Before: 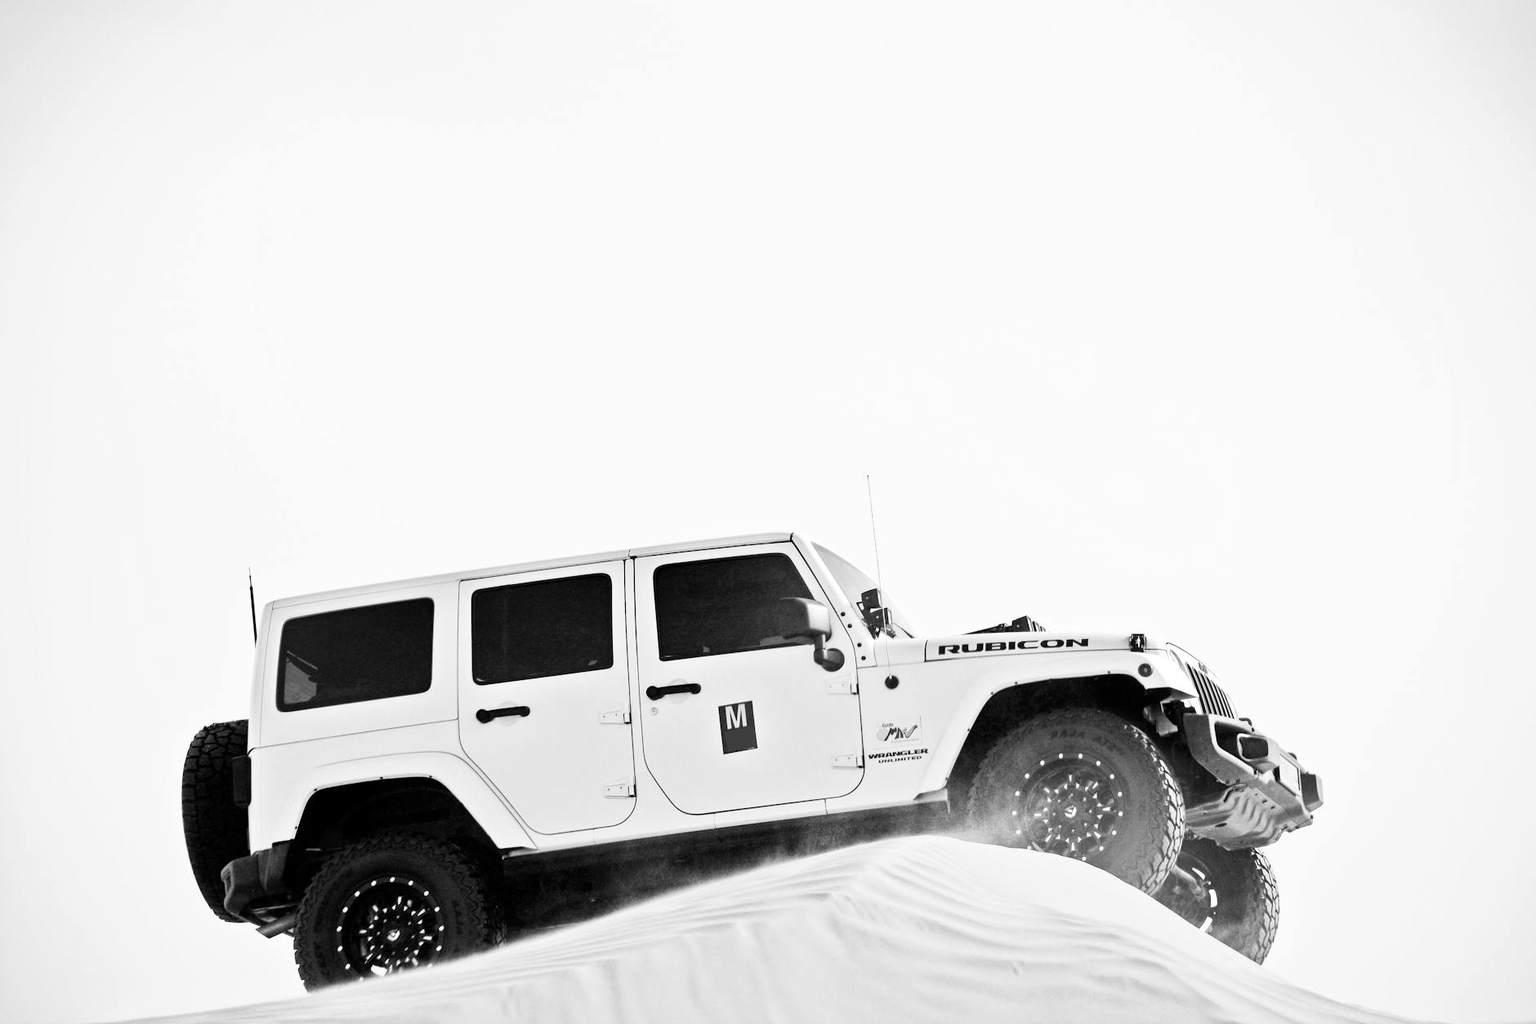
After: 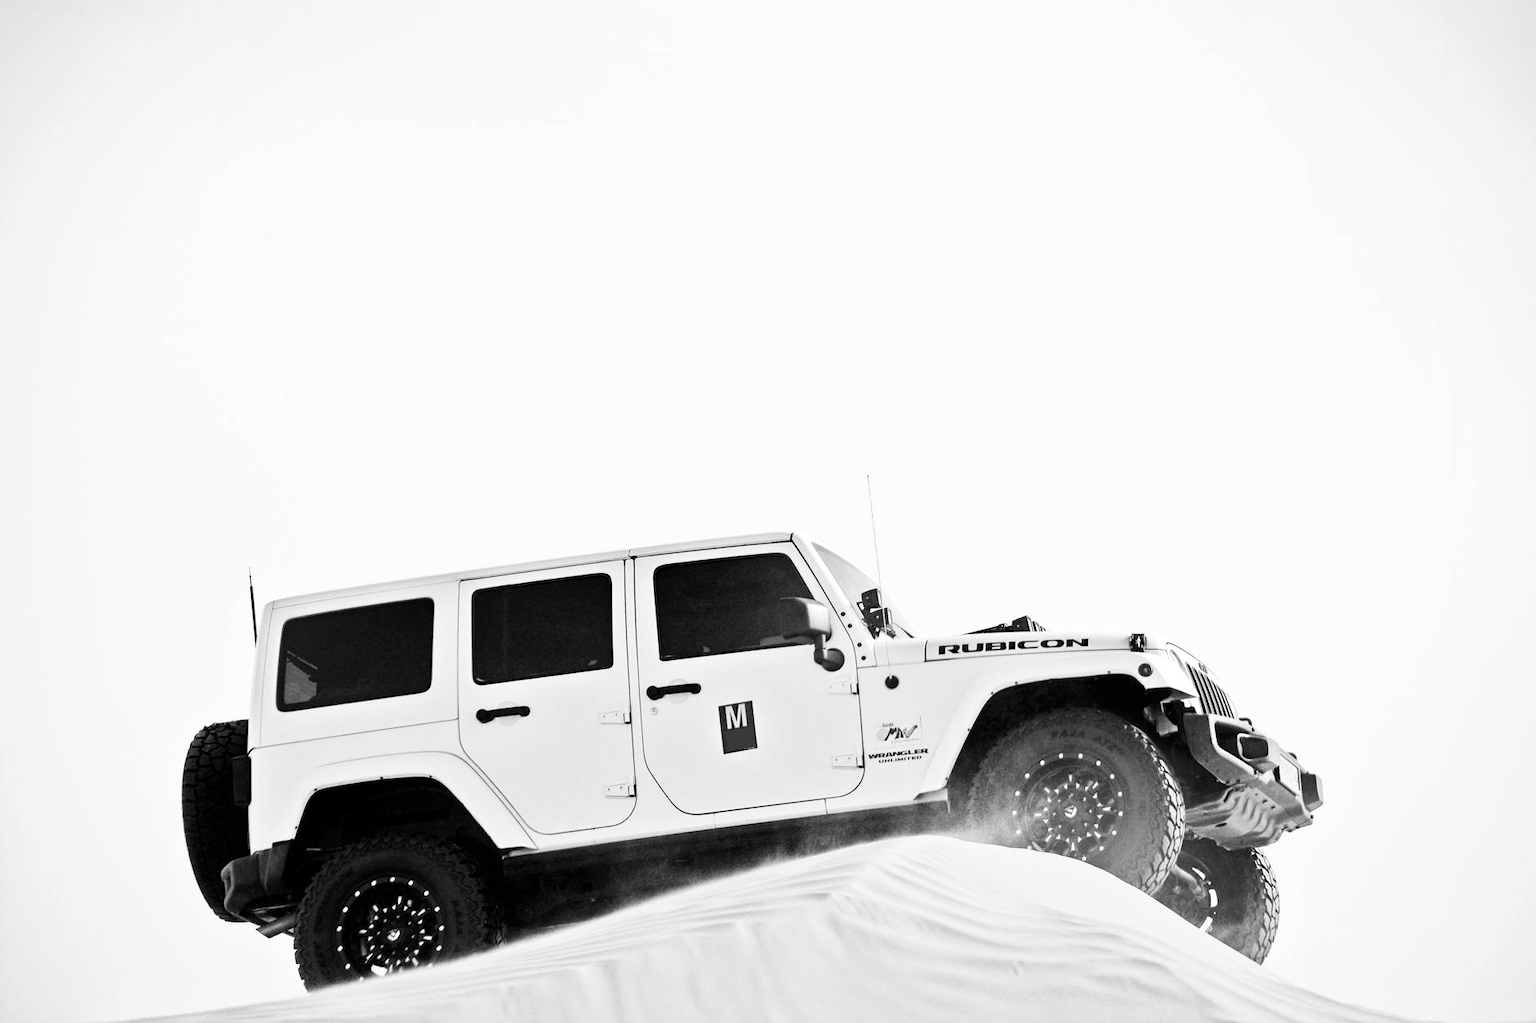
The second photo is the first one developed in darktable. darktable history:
base curve: curves: ch0 [(0, 0) (0.472, 0.455) (1, 1)], preserve colors none
contrast brightness saturation: contrast 0.1, saturation -0.36
